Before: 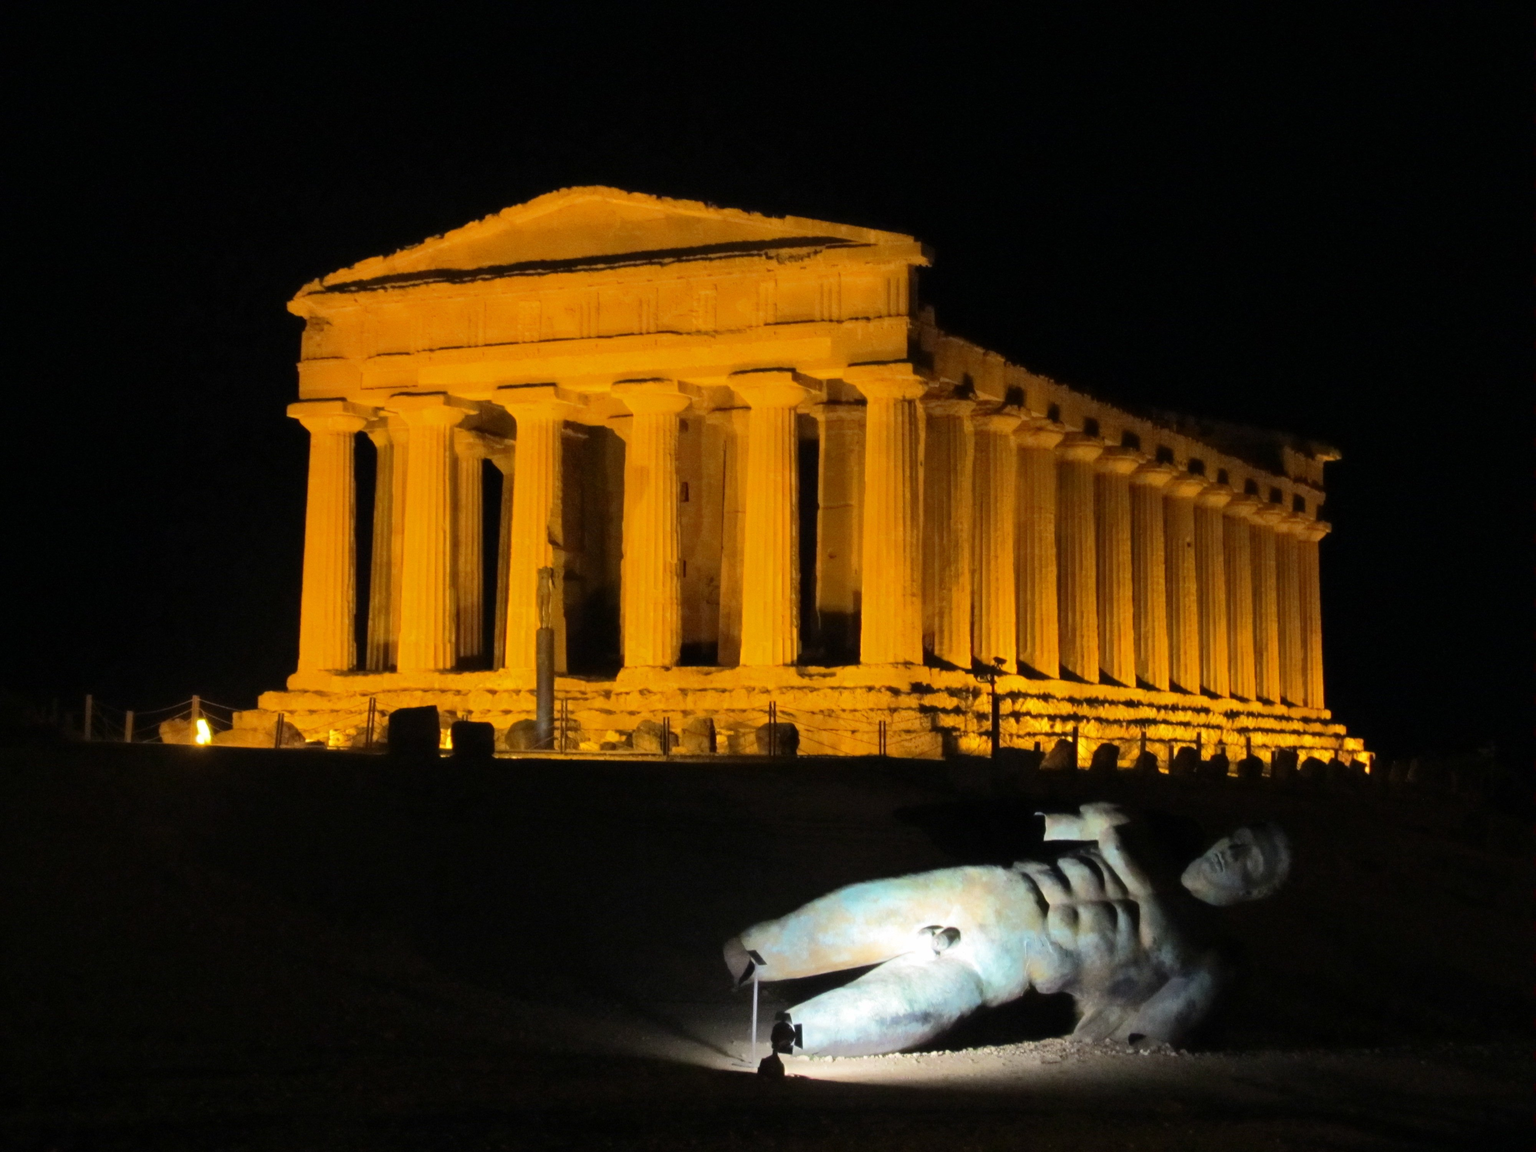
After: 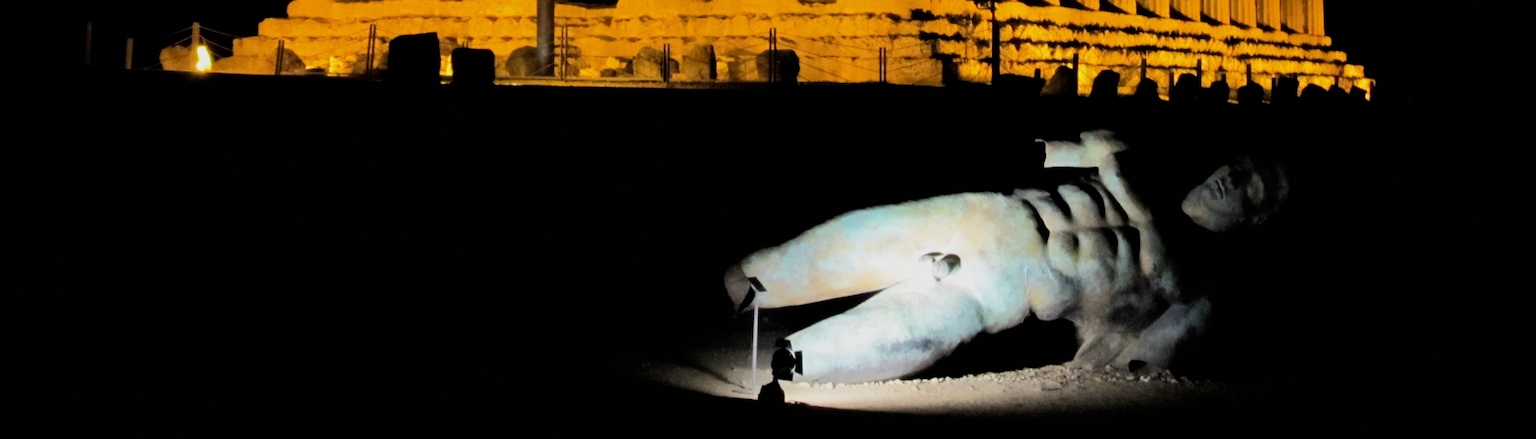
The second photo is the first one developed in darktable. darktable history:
filmic rgb: black relative exposure -5.07 EV, white relative exposure 3.54 EV, hardness 3.18, contrast 1.195, highlights saturation mix -29.7%
crop and rotate: top 58.515%, bottom 3.29%
